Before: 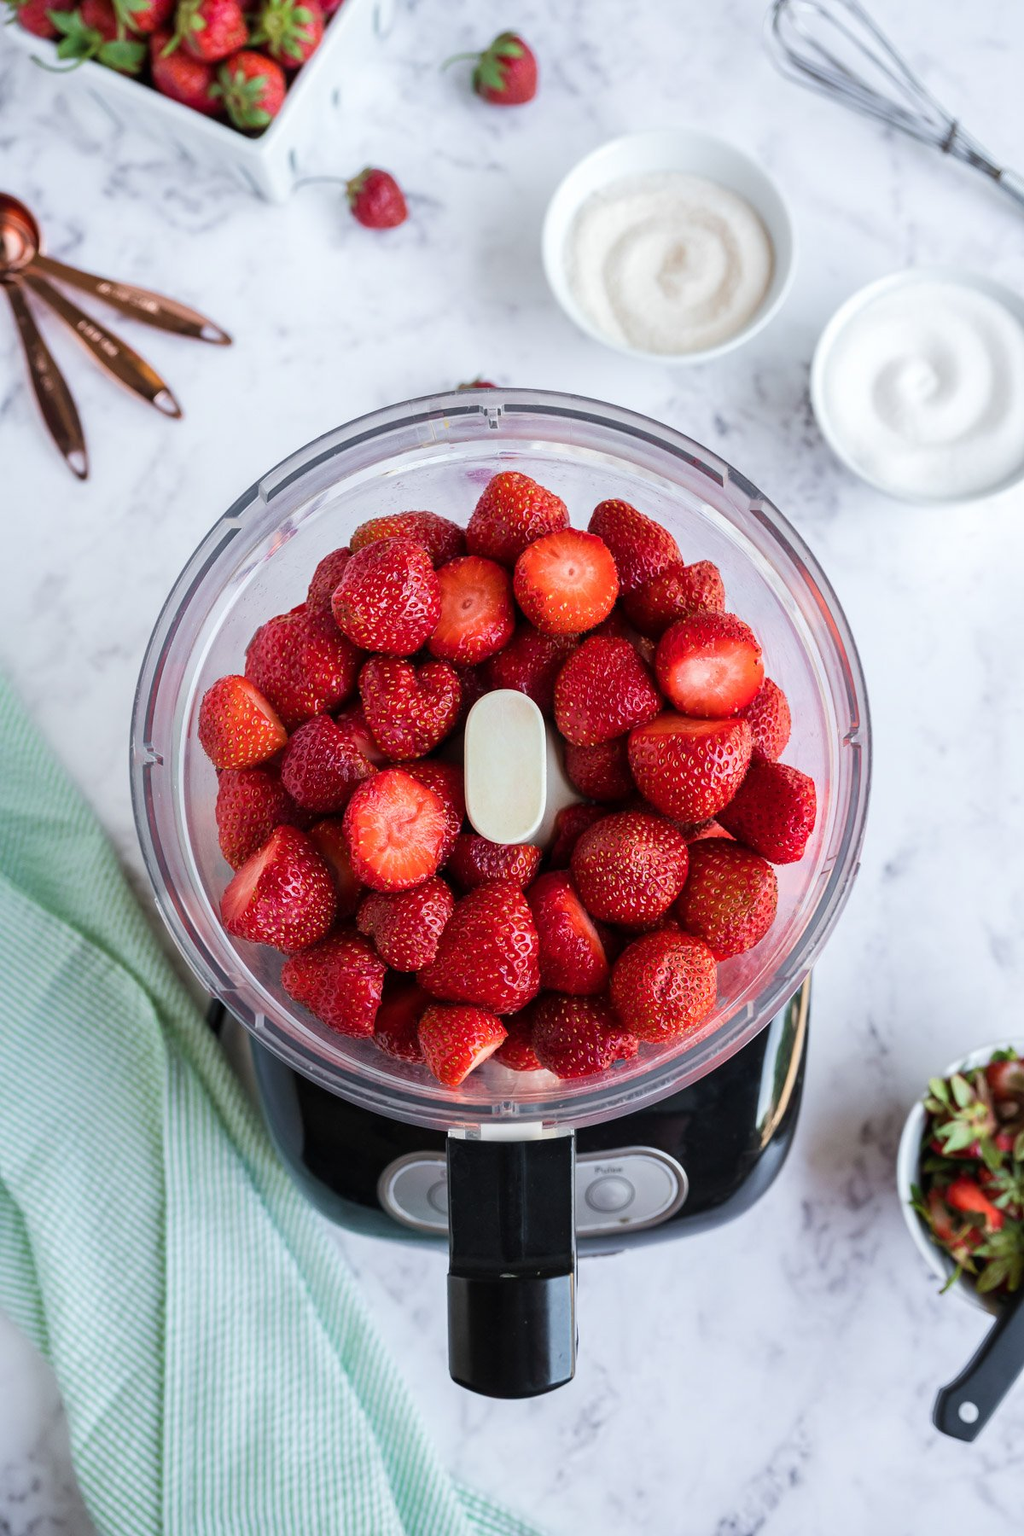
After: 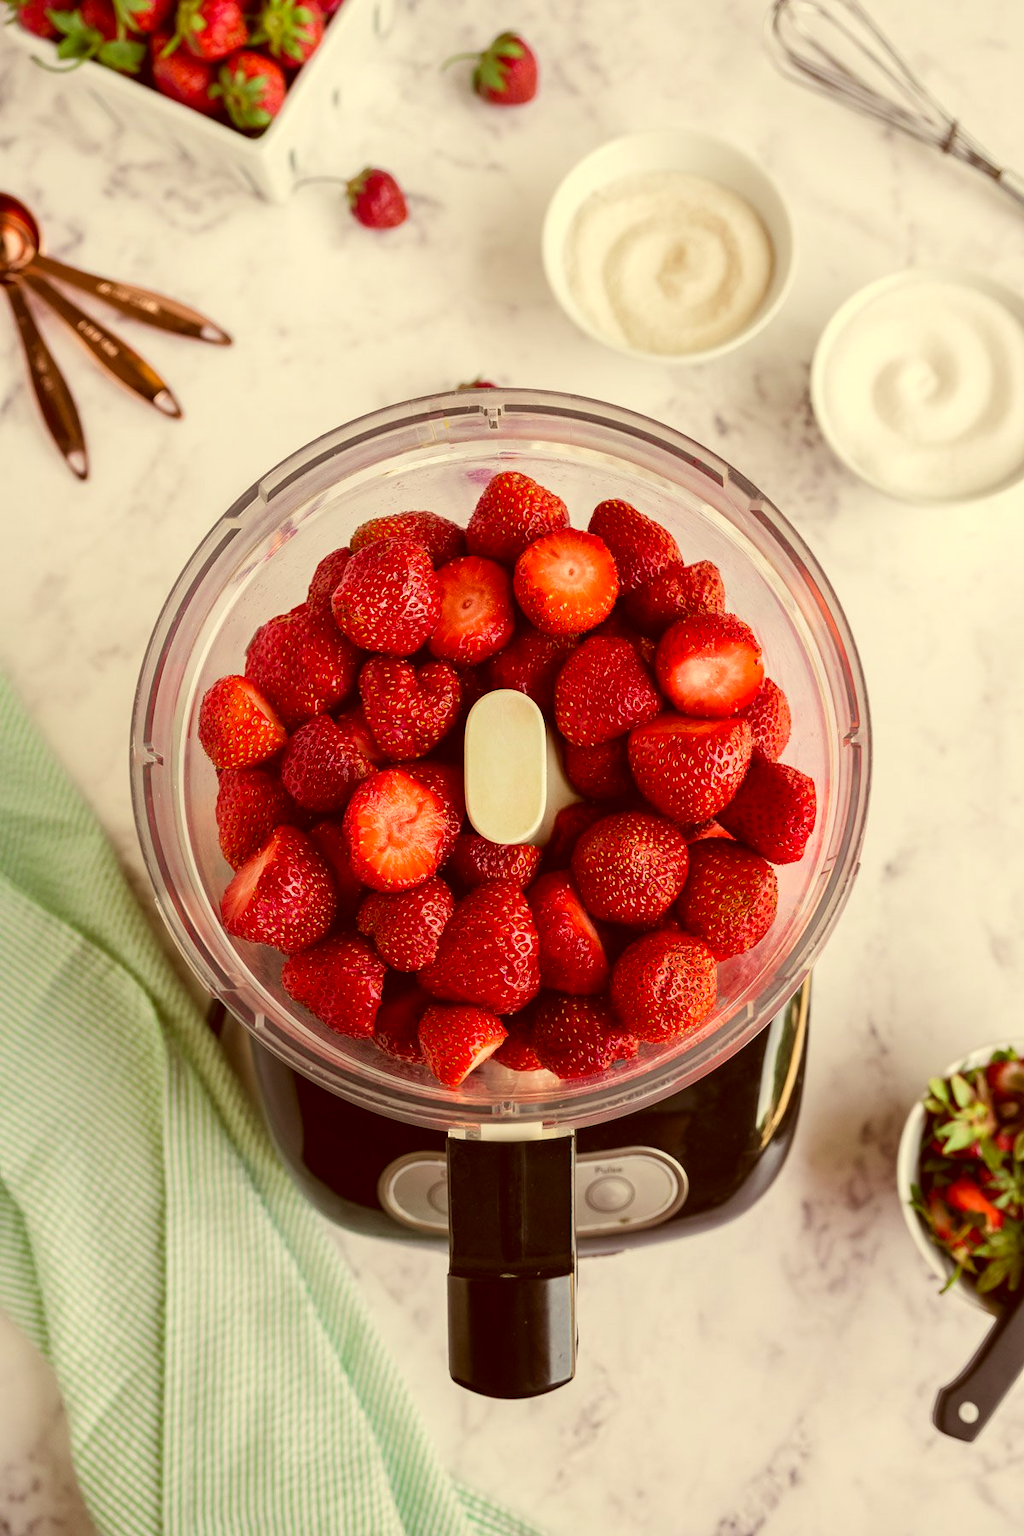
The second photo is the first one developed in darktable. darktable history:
color correction: highlights a* 1.12, highlights b* 24.26, shadows a* 15.58, shadows b* 24.26
velvia: strength 17%
